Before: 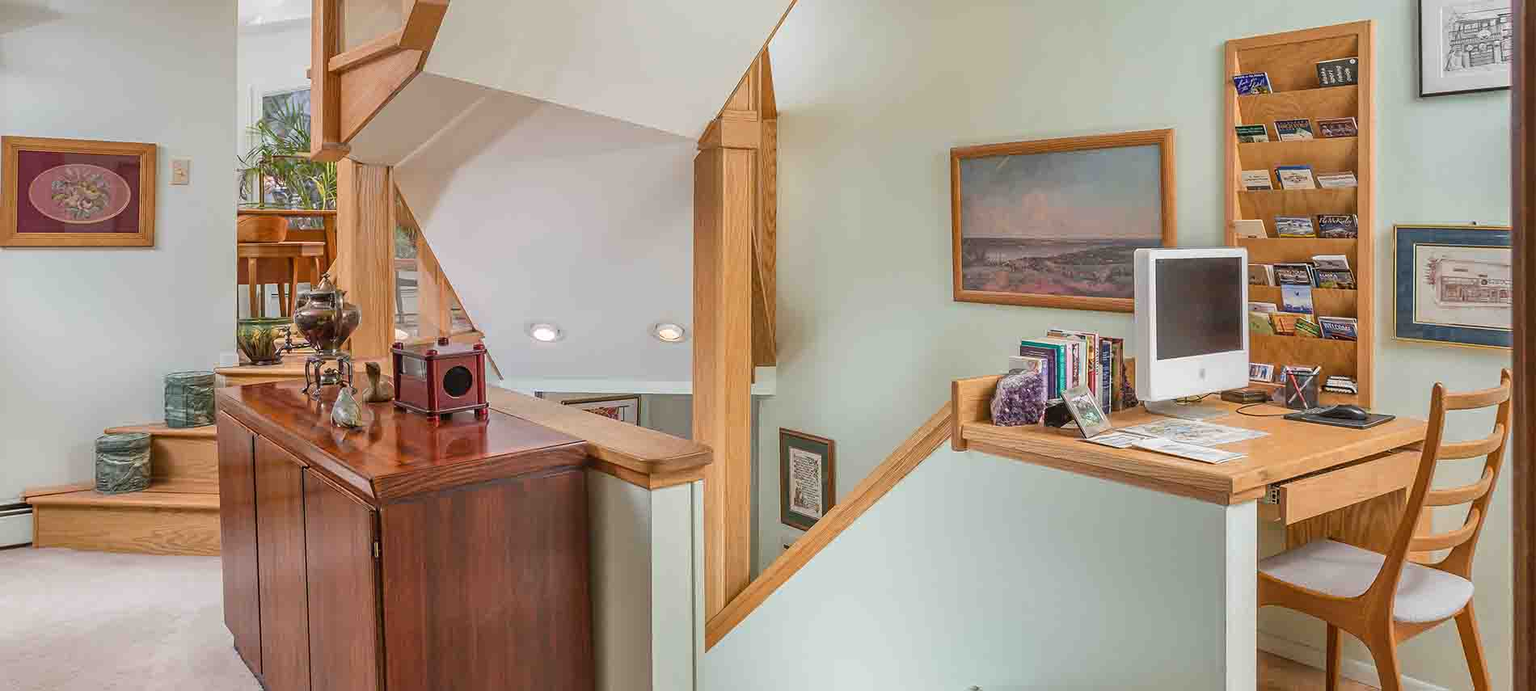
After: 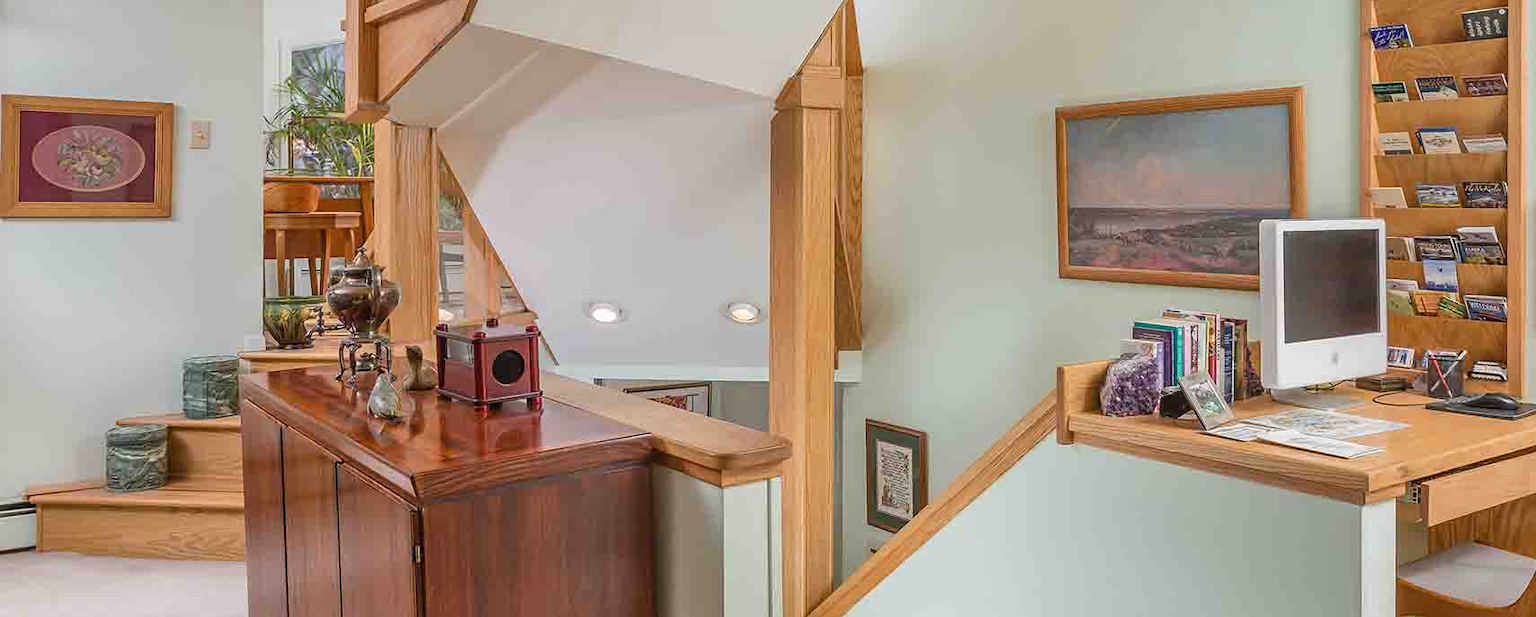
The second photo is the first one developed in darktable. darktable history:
crop: top 7.406%, right 9.902%, bottom 12.029%
